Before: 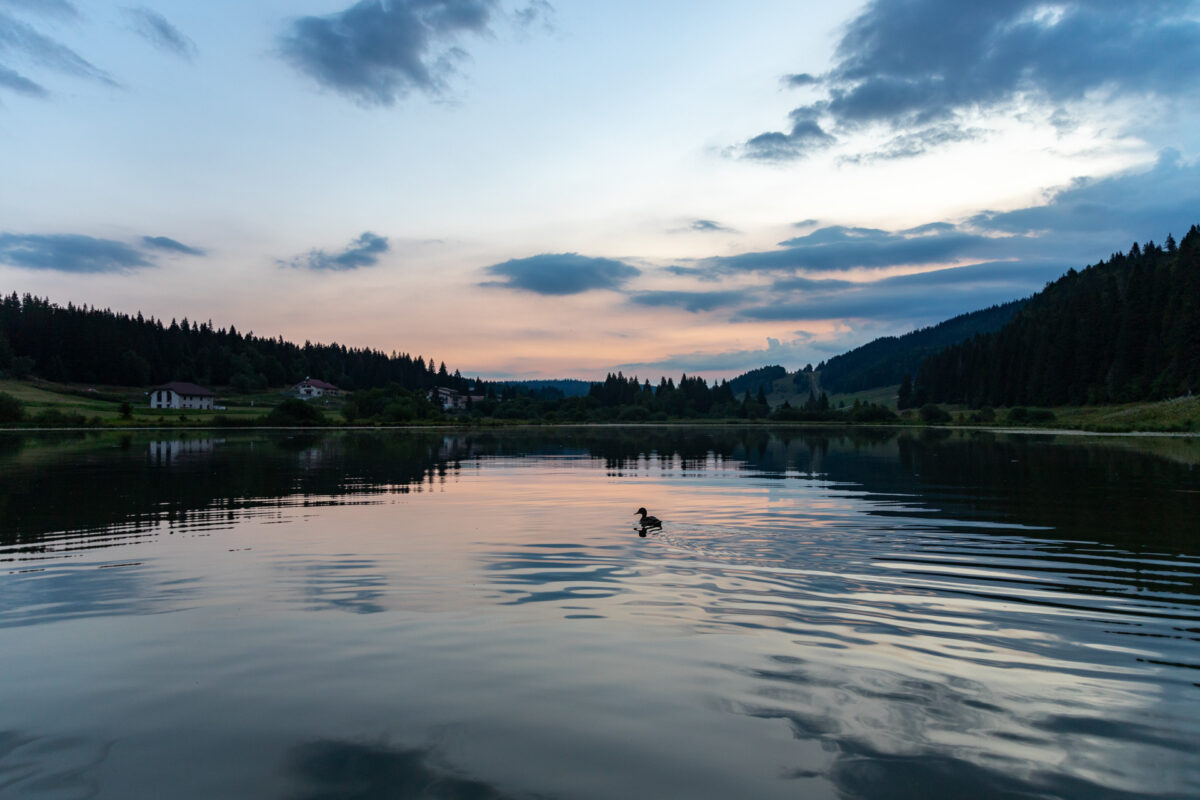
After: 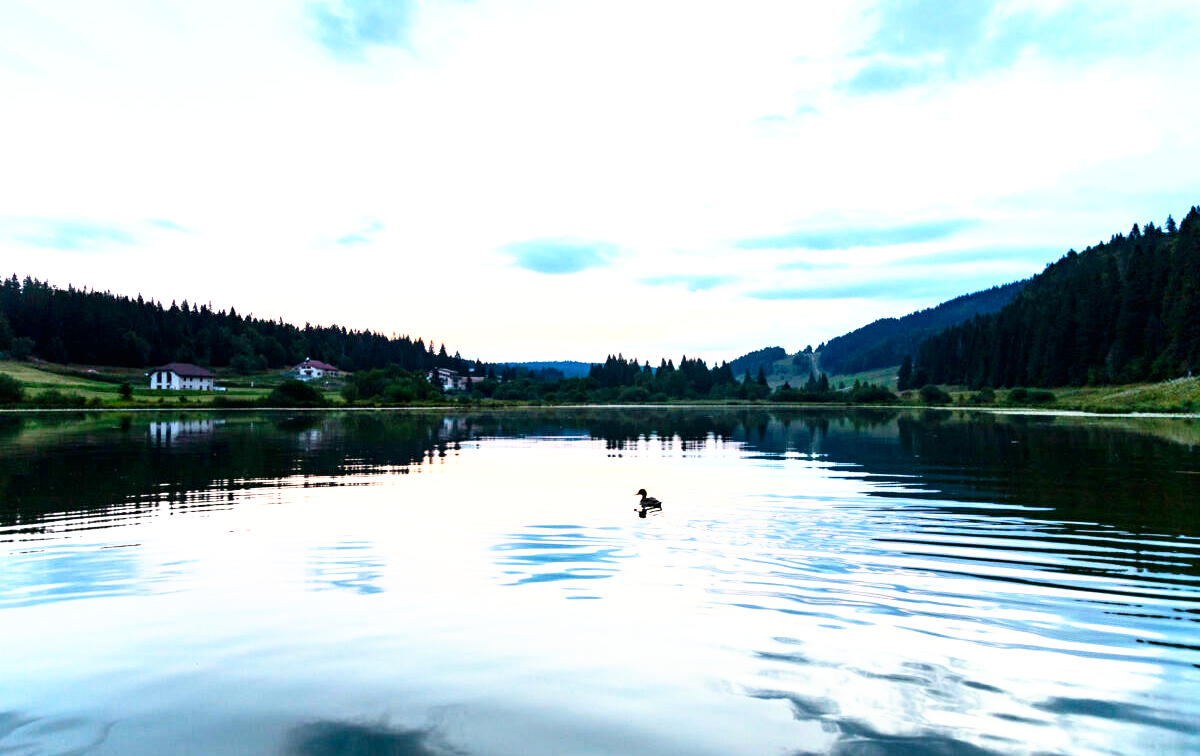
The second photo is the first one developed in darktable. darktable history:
crop and rotate: top 2.479%, bottom 3.018%
exposure: black level correction 0, exposure 1.7 EV, compensate exposure bias true, compensate highlight preservation false
tone curve: curves: ch0 [(0, 0) (0.003, 0) (0.011, 0.001) (0.025, 0.003) (0.044, 0.004) (0.069, 0.007) (0.1, 0.01) (0.136, 0.033) (0.177, 0.082) (0.224, 0.141) (0.277, 0.208) (0.335, 0.282) (0.399, 0.363) (0.468, 0.451) (0.543, 0.545) (0.623, 0.647) (0.709, 0.756) (0.801, 0.87) (0.898, 0.972) (1, 1)], preserve colors none
contrast brightness saturation: contrast 0.2, brightness 0.16, saturation 0.22
